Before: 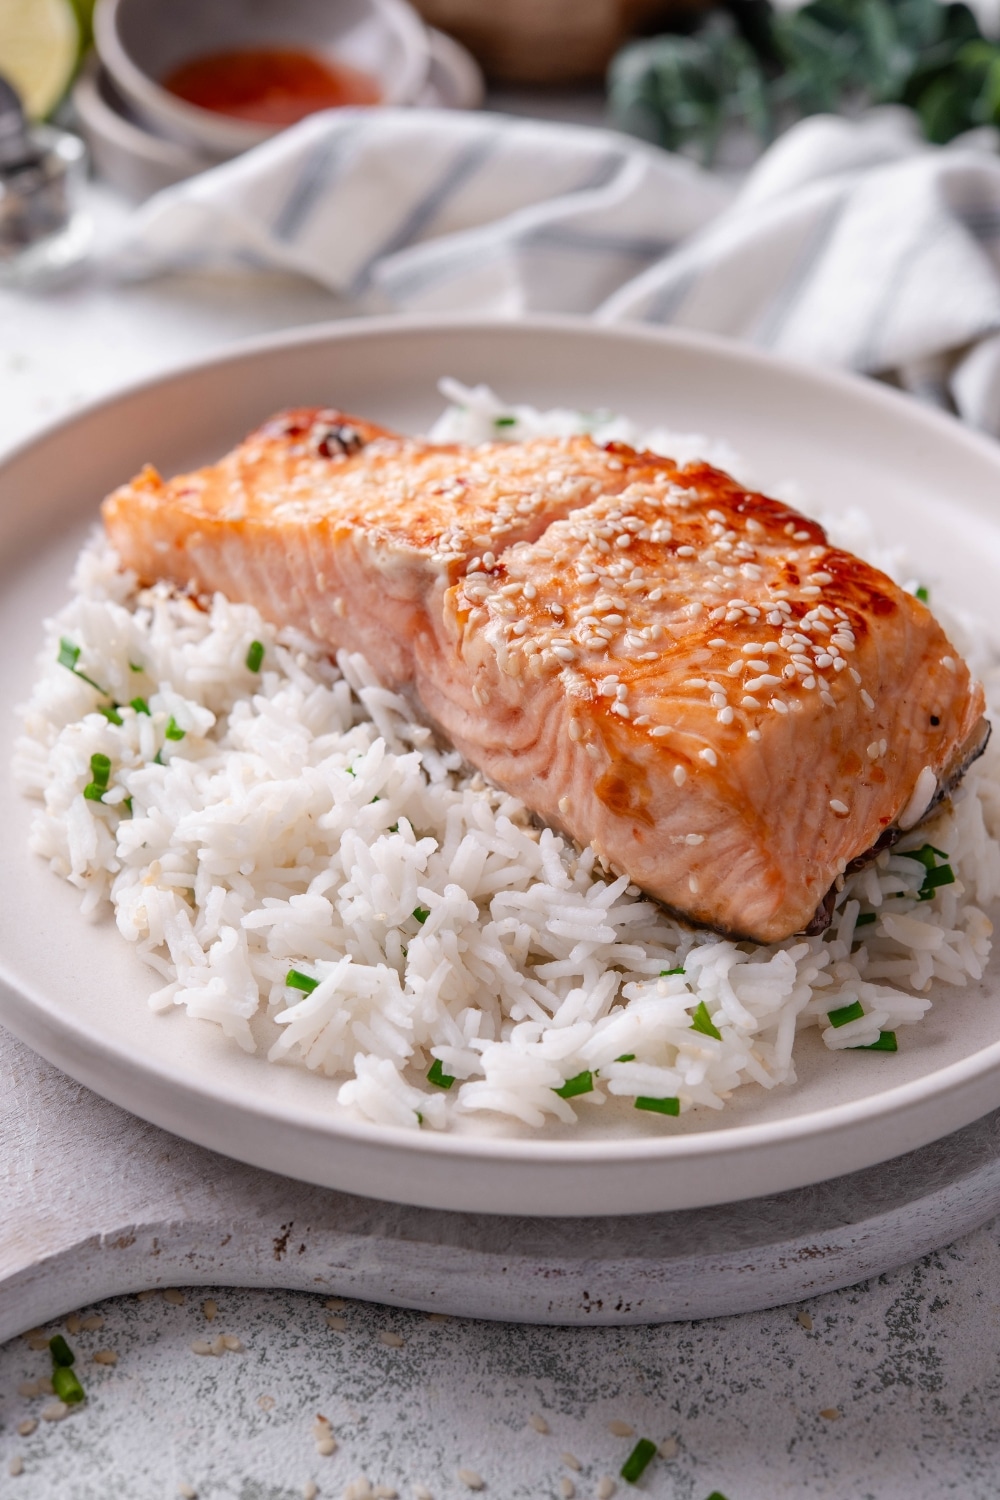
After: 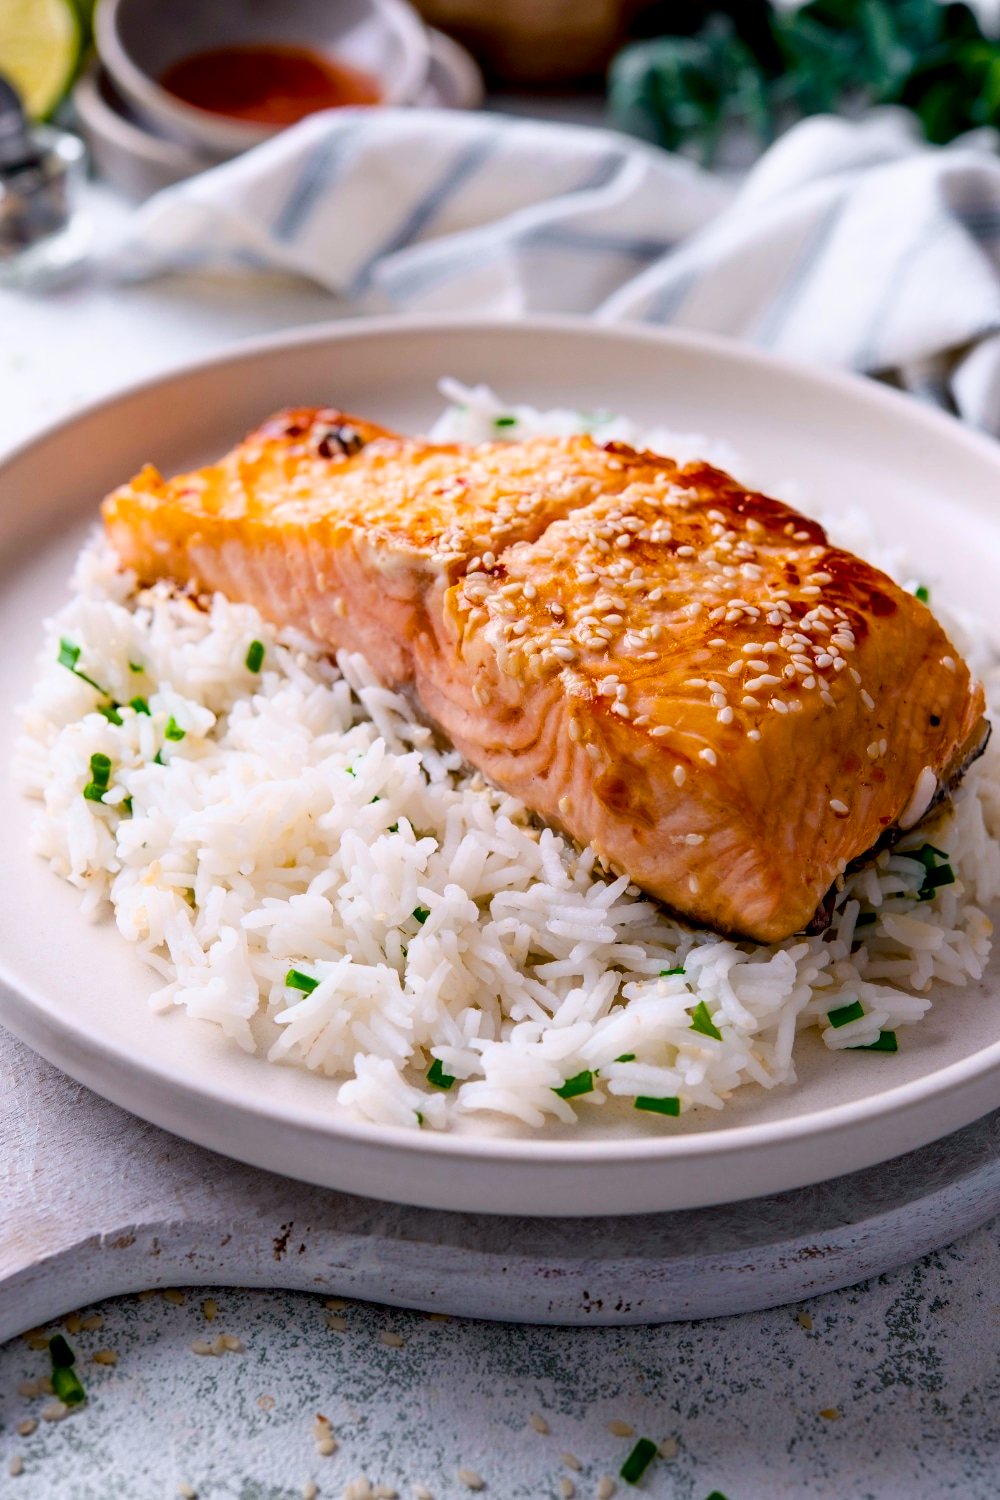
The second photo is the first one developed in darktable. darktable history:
shadows and highlights: shadows -60.69, white point adjustment -5.09, highlights 61.38
color balance rgb: power › luminance -7.902%, power › chroma 1.089%, power › hue 216.18°, global offset › luminance -0.843%, perceptual saturation grading › global saturation 29.447%, global vibrance 50.791%
